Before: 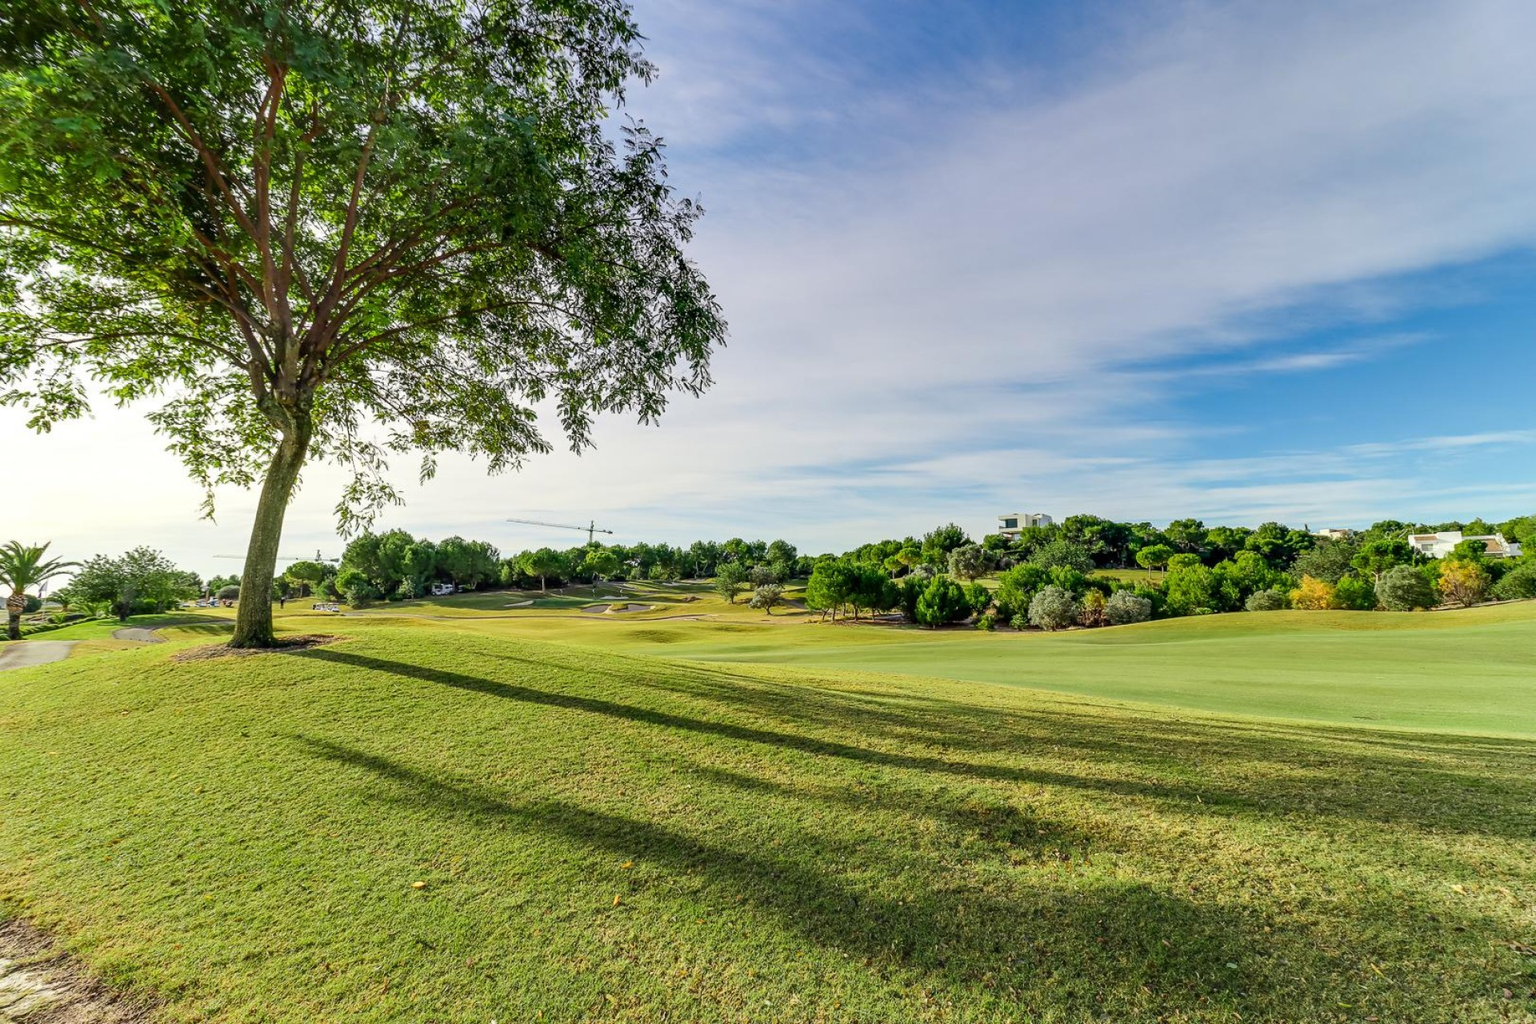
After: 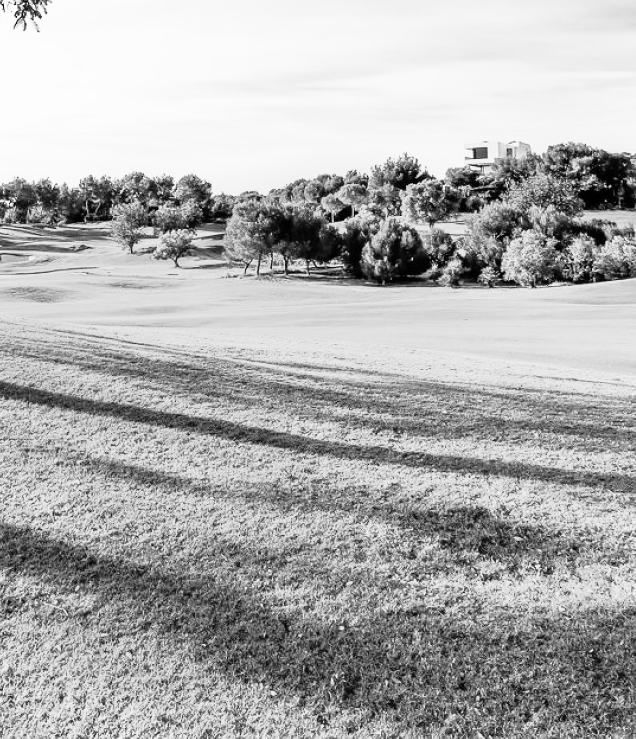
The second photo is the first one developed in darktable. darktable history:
base curve: curves: ch0 [(0, 0) (0.012, 0.01) (0.073, 0.168) (0.31, 0.711) (0.645, 0.957) (1, 1)], preserve colors none
monochrome: a -4.13, b 5.16, size 1
crop: left 40.878%, top 39.176%, right 25.993%, bottom 3.081%
